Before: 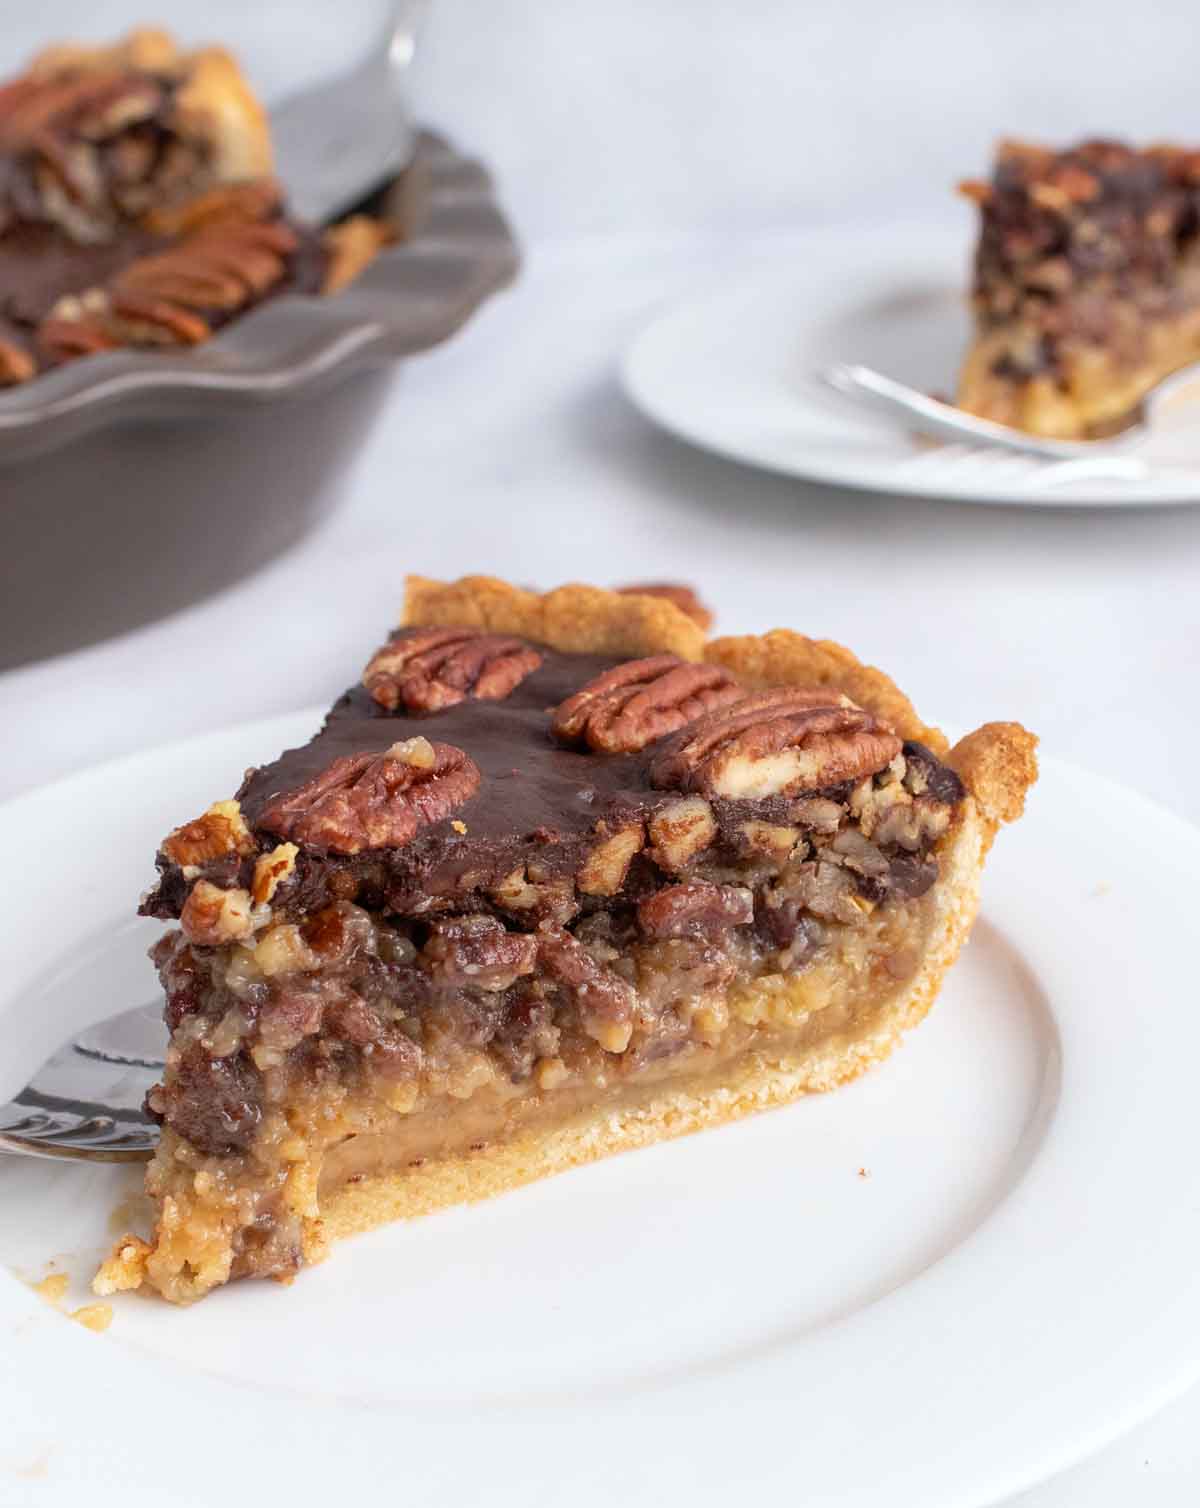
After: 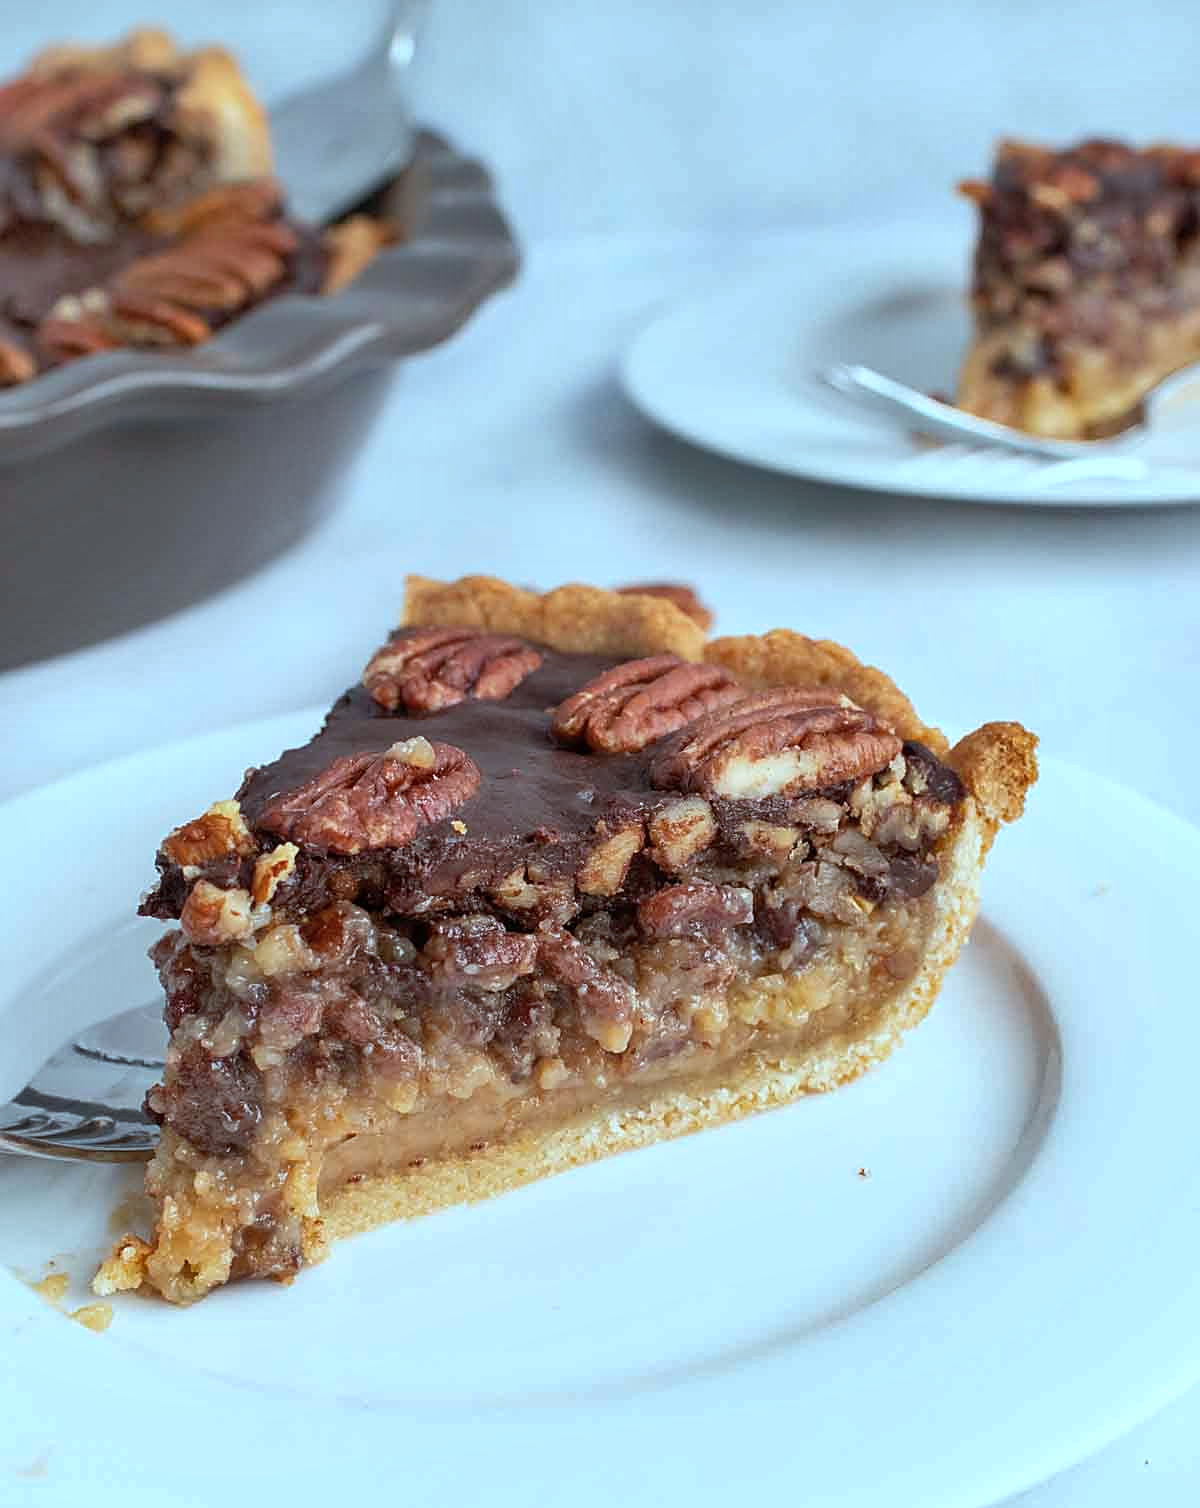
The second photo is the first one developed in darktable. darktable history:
color correction: highlights a* -12.04, highlights b* -15.06
shadows and highlights: shadows 58.65, soften with gaussian
sharpen: on, module defaults
